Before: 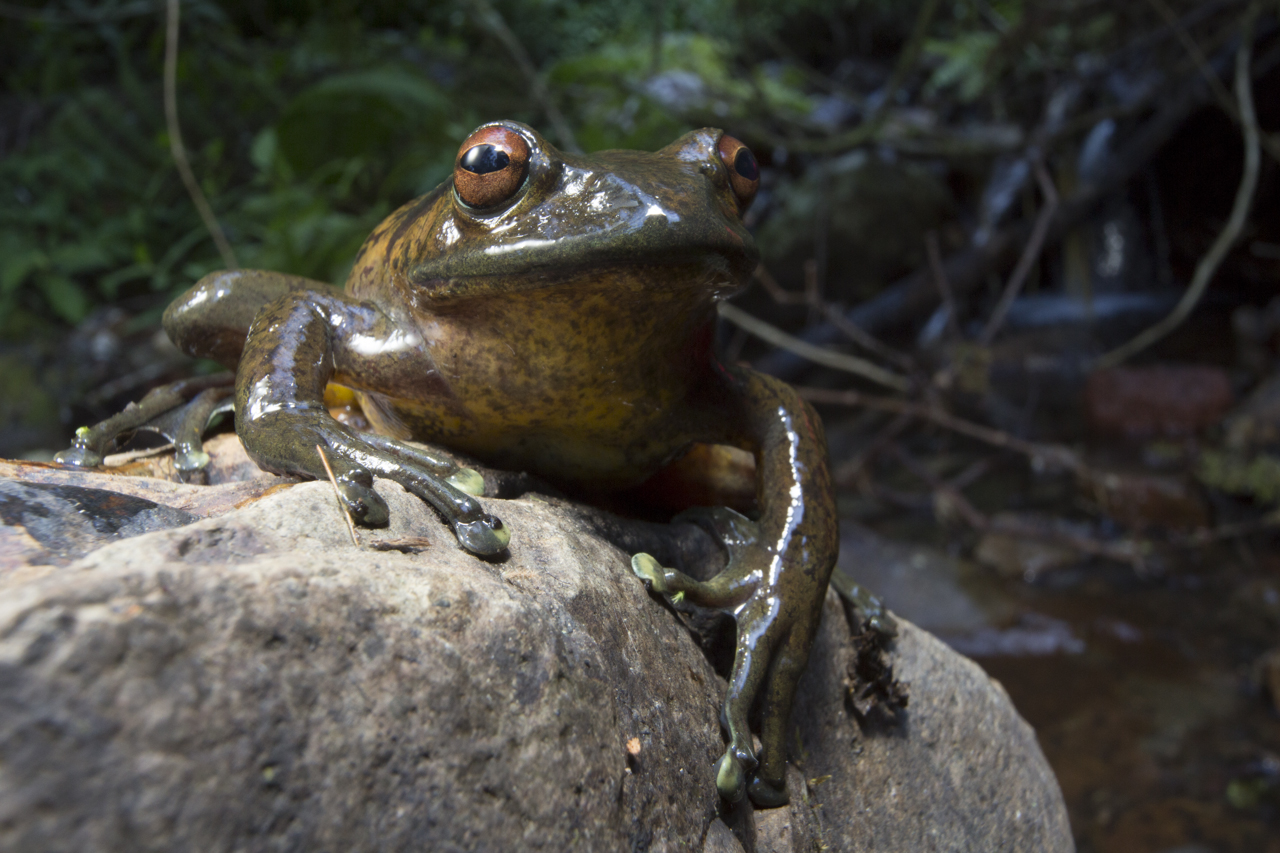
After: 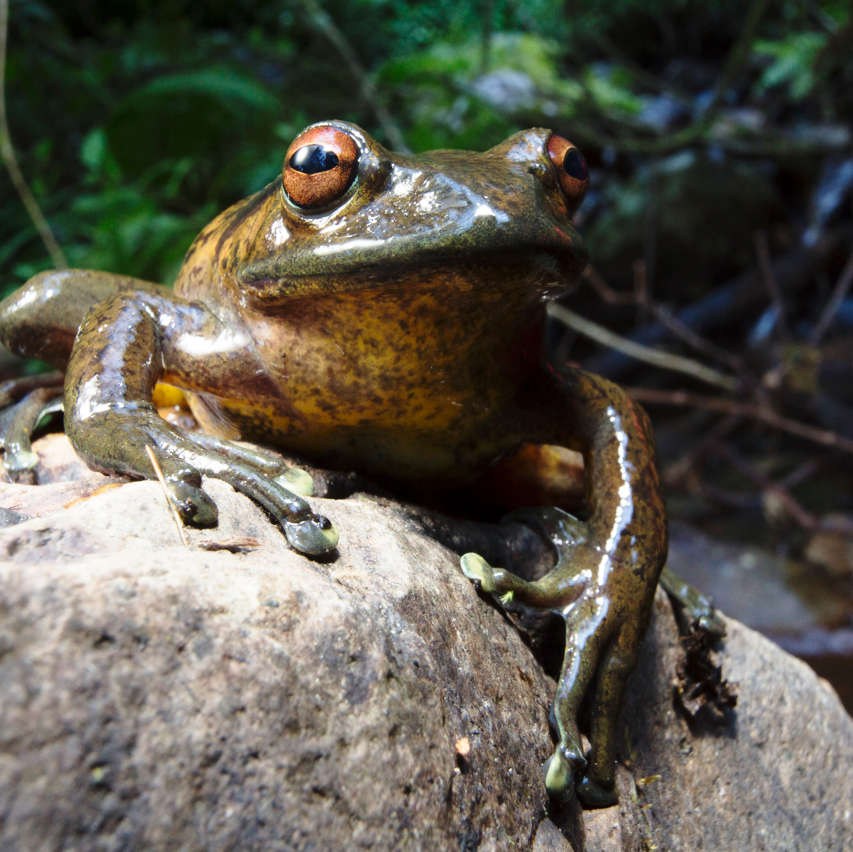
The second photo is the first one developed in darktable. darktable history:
base curve: curves: ch0 [(0, 0) (0.028, 0.03) (0.121, 0.232) (0.46, 0.748) (0.859, 0.968) (1, 1)], preserve colors none
crop and rotate: left 13.412%, right 19.899%
contrast brightness saturation: saturation -0.048
